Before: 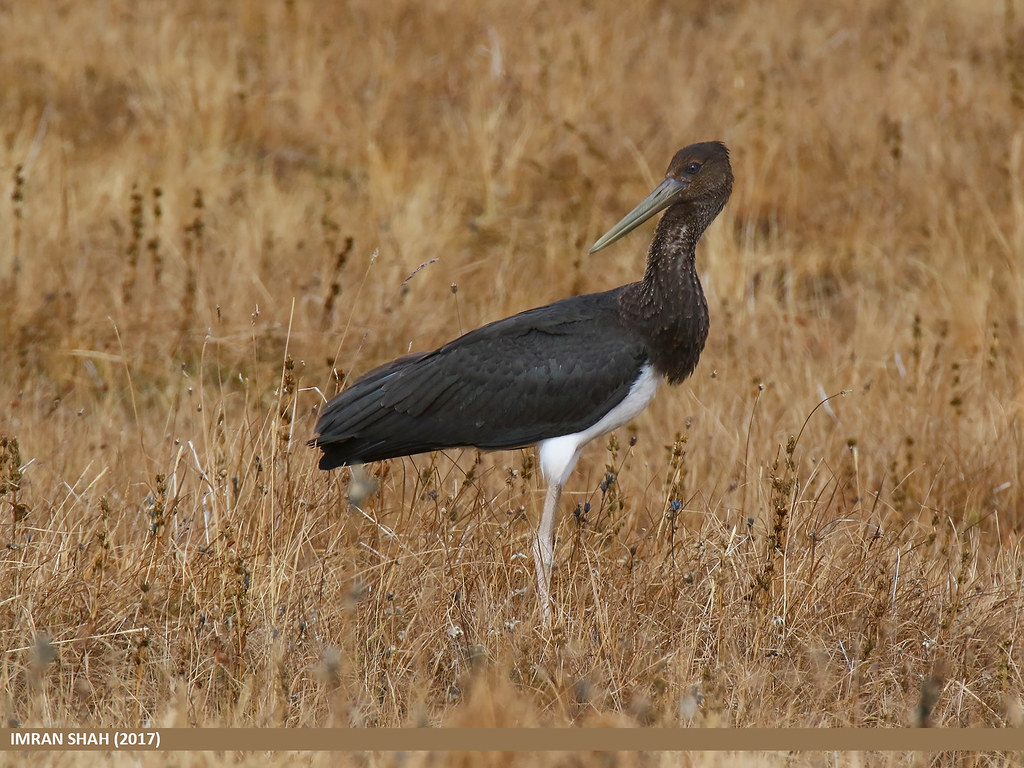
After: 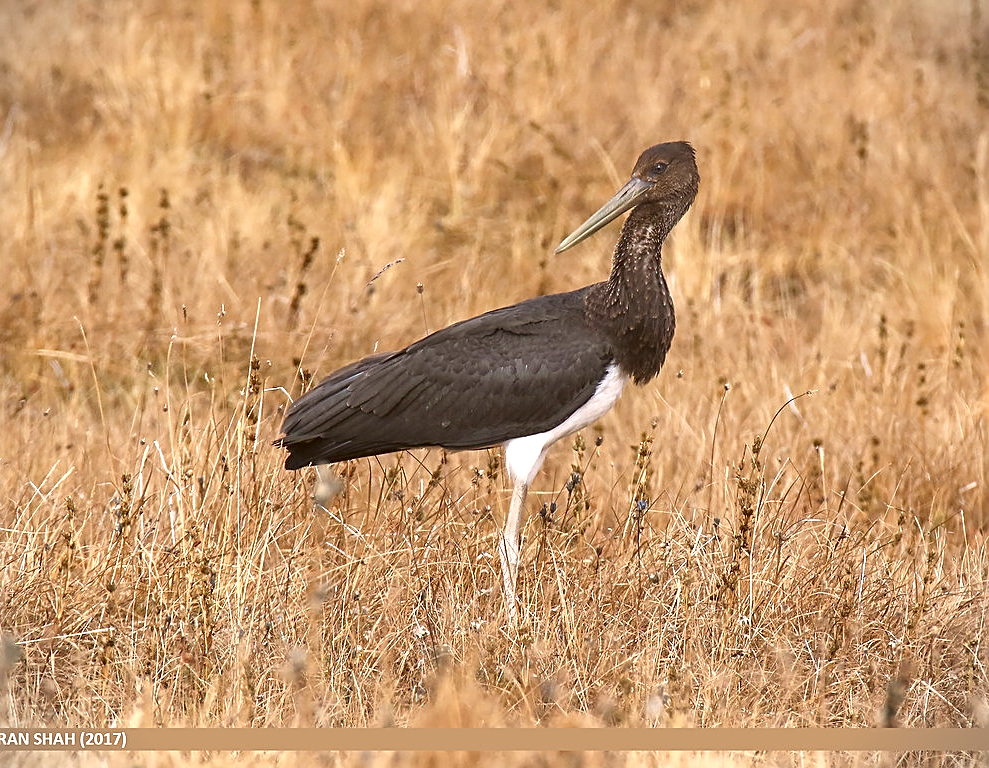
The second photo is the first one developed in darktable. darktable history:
sharpen: on, module defaults
vignetting: fall-off start 99.78%
exposure: black level correction 0, exposure 0.952 EV, compensate exposure bias true, compensate highlight preservation false
contrast brightness saturation: saturation -0.087
crop and rotate: left 3.408%
color correction: highlights a* 6.4, highlights b* 7.42, shadows a* 5.36, shadows b* 7.22, saturation 0.889
